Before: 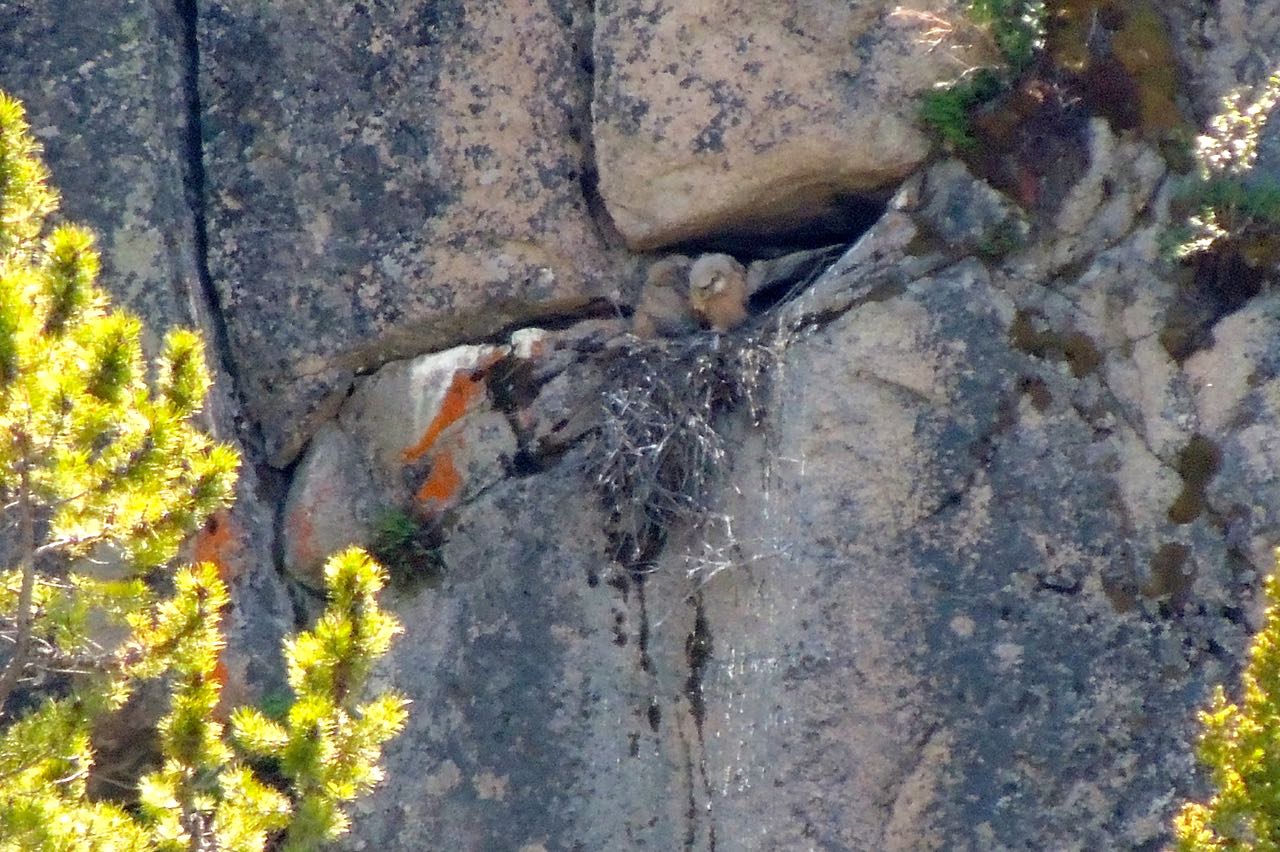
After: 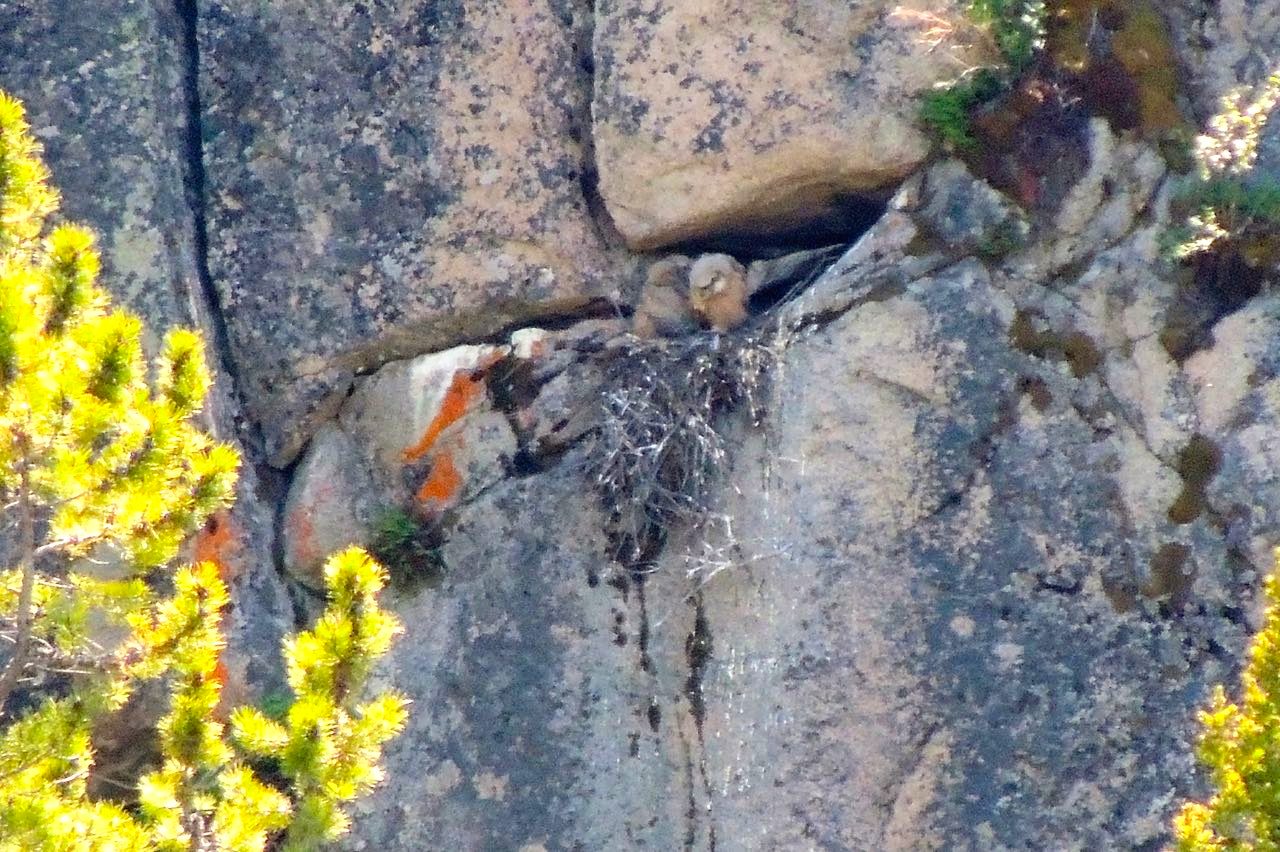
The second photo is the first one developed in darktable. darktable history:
contrast brightness saturation: contrast 0.201, brightness 0.163, saturation 0.226
